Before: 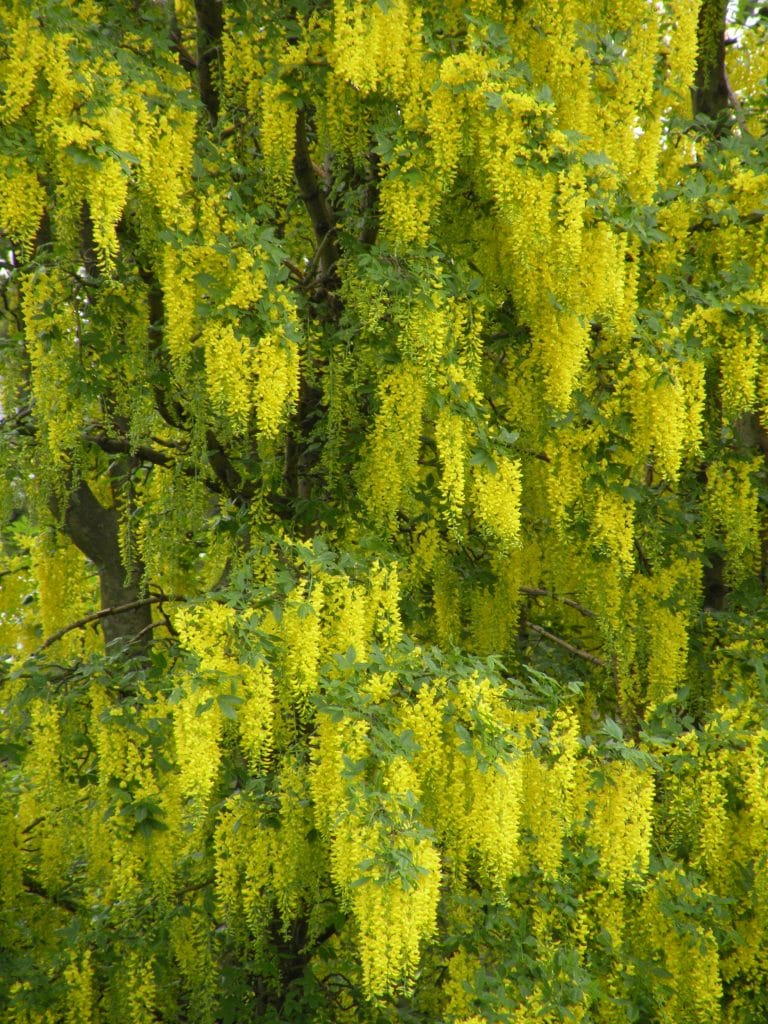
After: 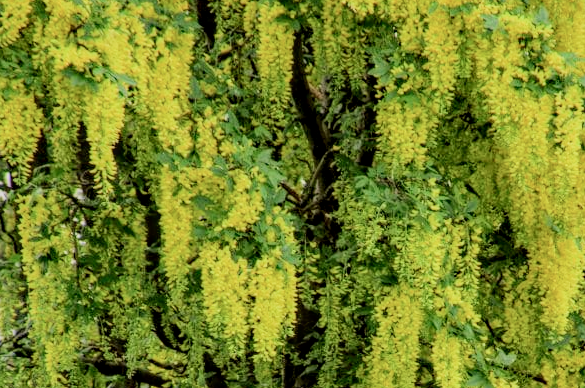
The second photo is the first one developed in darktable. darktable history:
tone curve: curves: ch0 [(0, 0.019) (0.066, 0.043) (0.189, 0.182) (0.359, 0.417) (0.485, 0.576) (0.656, 0.734) (0.851, 0.861) (0.997, 0.959)]; ch1 [(0, 0) (0.179, 0.123) (0.381, 0.36) (0.425, 0.41) (0.474, 0.472) (0.499, 0.501) (0.514, 0.517) (0.571, 0.584) (0.649, 0.677) (0.812, 0.856) (1, 1)]; ch2 [(0, 0) (0.246, 0.214) (0.421, 0.427) (0.459, 0.484) (0.5, 0.504) (0.518, 0.523) (0.529, 0.544) (0.56, 0.581) (0.617, 0.631) (0.744, 0.734) (0.867, 0.821) (0.993, 0.889)], color space Lab, independent channels, preserve colors none
crop: left 0.509%, top 7.65%, right 23.271%, bottom 54.311%
filmic rgb: black relative exposure -7.65 EV, white relative exposure 4.56 EV, hardness 3.61
local contrast: detail 130%
haze removal: strength 0.283, distance 0.251, compatibility mode true, adaptive false
